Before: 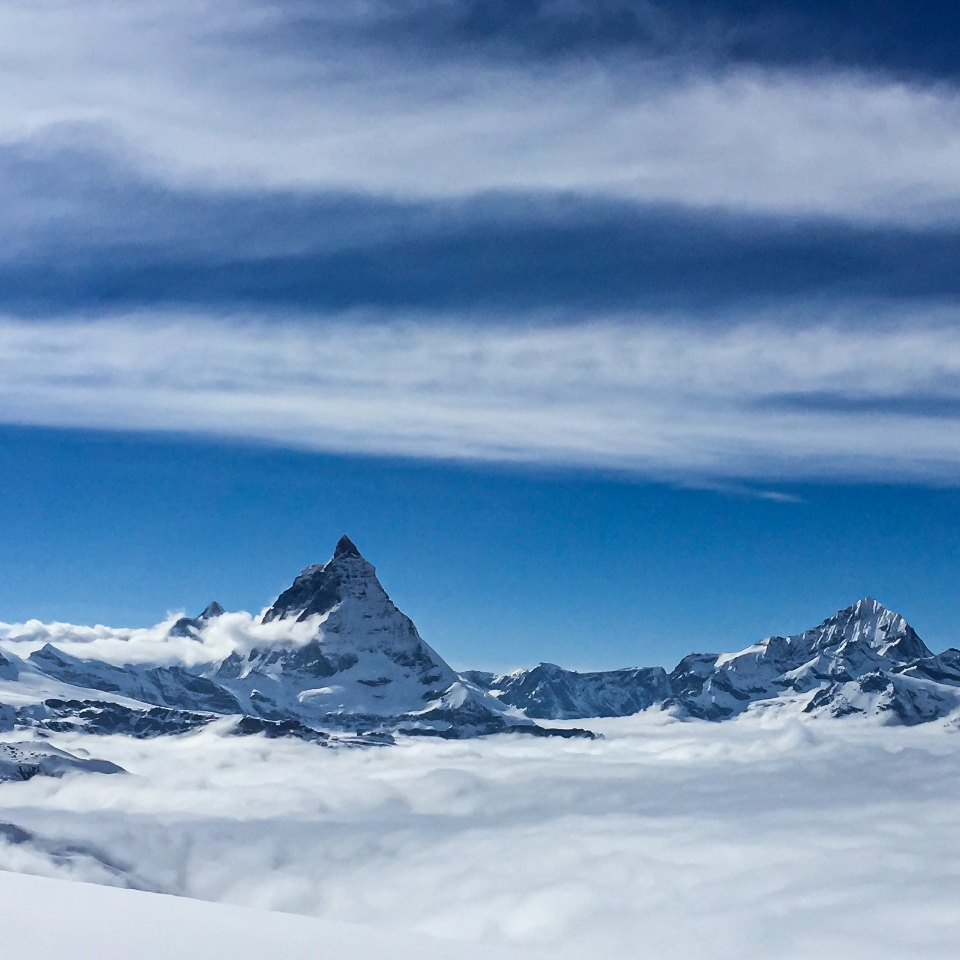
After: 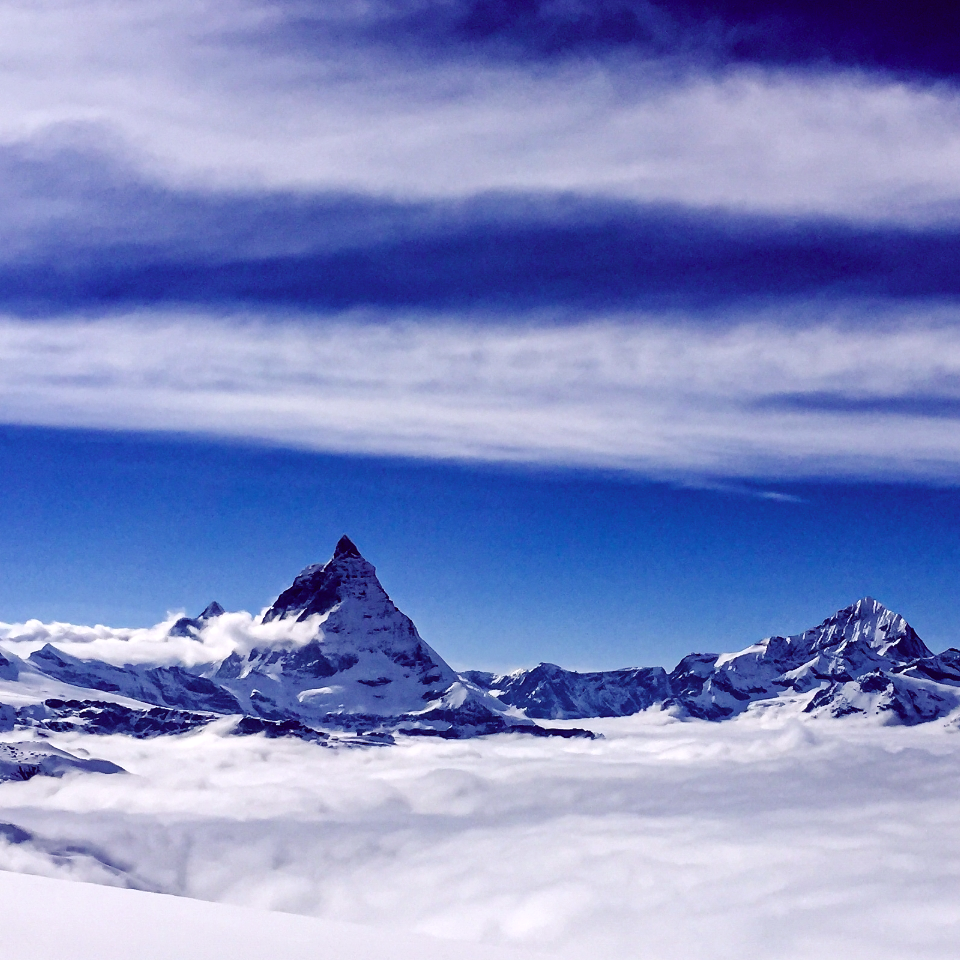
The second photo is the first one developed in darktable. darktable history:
color balance rgb: shadows lift › luminance -41.13%, shadows lift › chroma 14.13%, shadows lift › hue 260°, power › luminance -3.76%, power › chroma 0.56%, power › hue 40.37°, highlights gain › luminance 16.81%, highlights gain › chroma 2.94%, highlights gain › hue 260°, global offset › luminance -0.29%, global offset › chroma 0.31%, global offset › hue 260°, perceptual saturation grading › global saturation 20%, perceptual saturation grading › highlights -13.92%, perceptual saturation grading › shadows 50%
color zones: curves: ch1 [(0, 0.513) (0.143, 0.524) (0.286, 0.511) (0.429, 0.506) (0.571, 0.503) (0.714, 0.503) (0.857, 0.508) (1, 0.513)]
color correction: highlights a* 6.27, highlights b* 8.19, shadows a* 5.94, shadows b* 7.23, saturation 0.9
